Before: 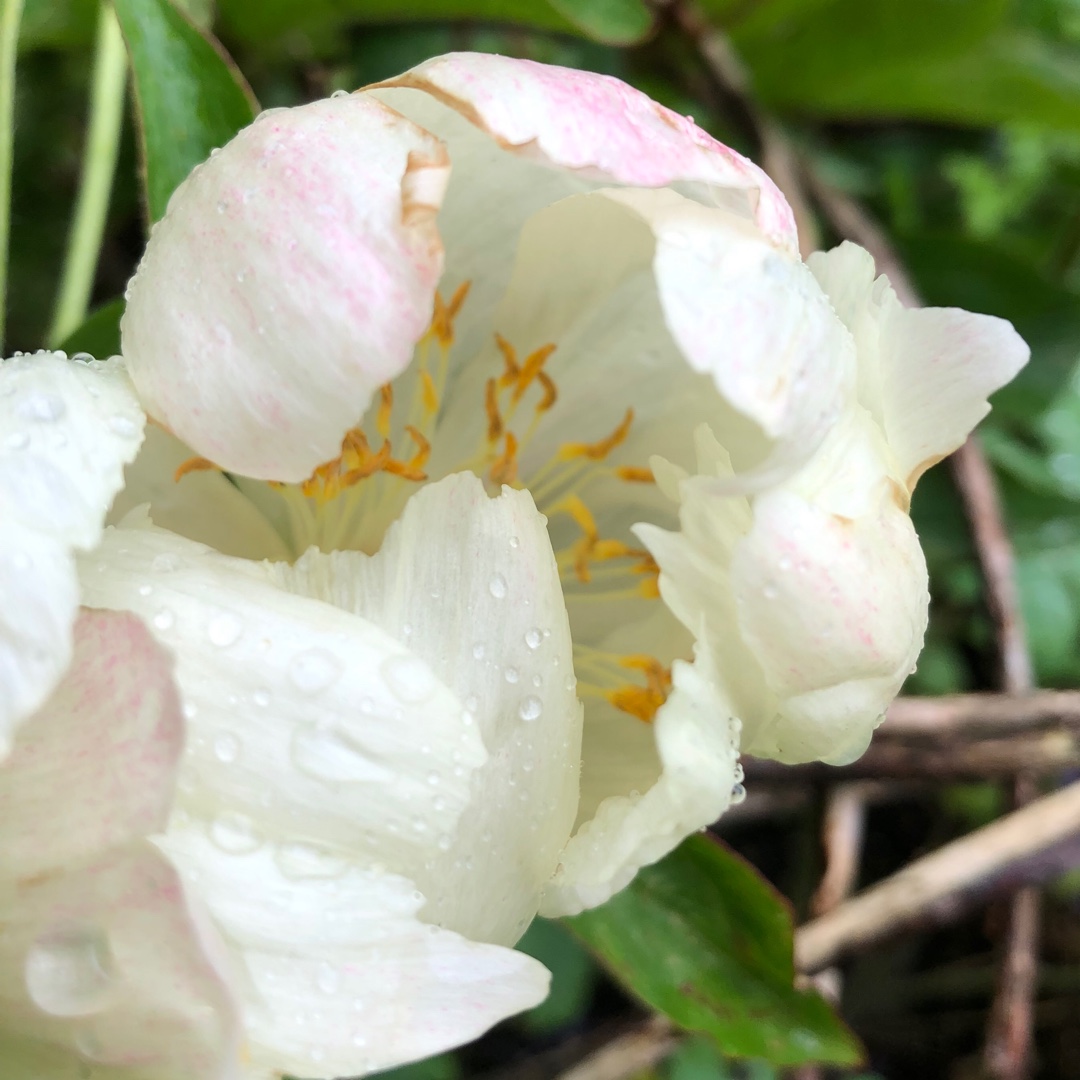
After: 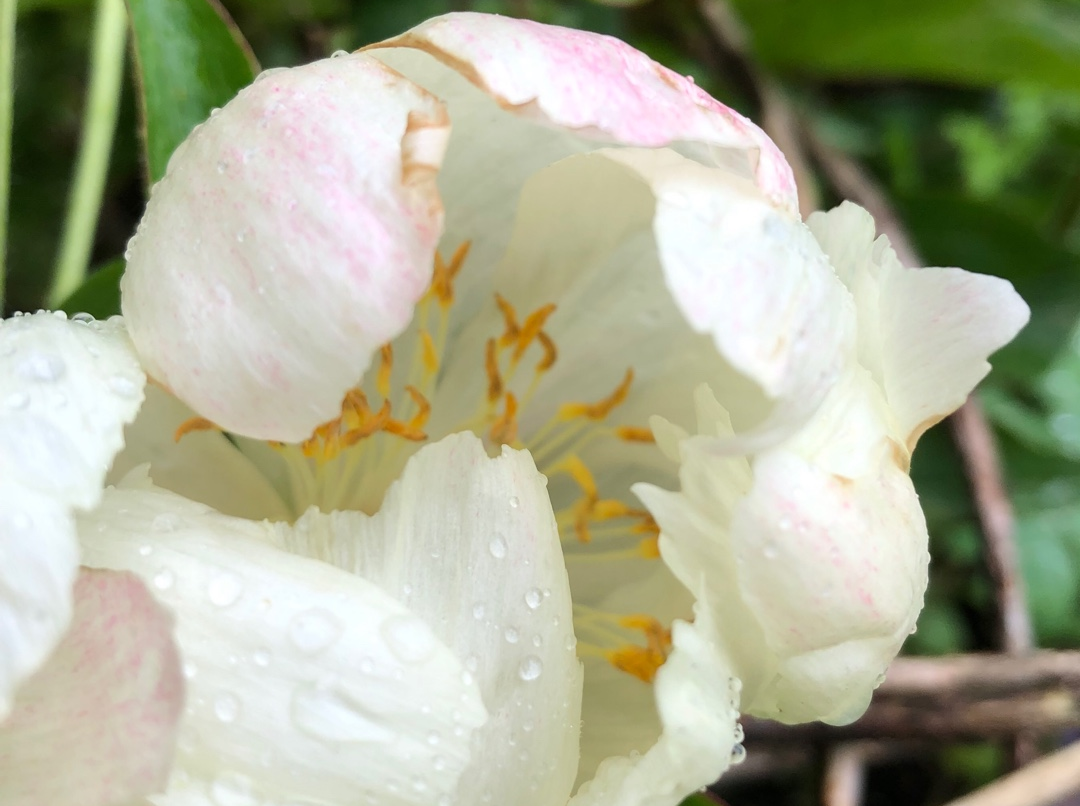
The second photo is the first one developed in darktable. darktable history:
crop: top 3.71%, bottom 21.578%
